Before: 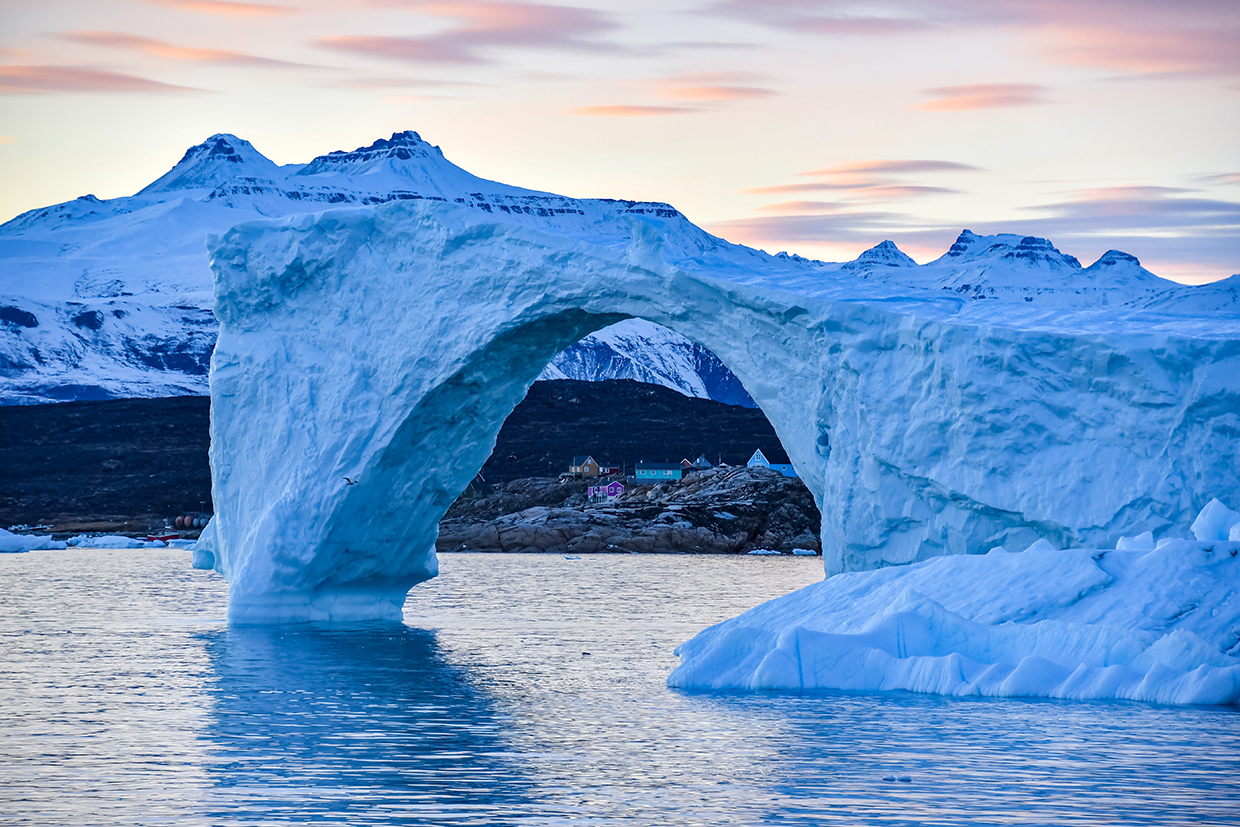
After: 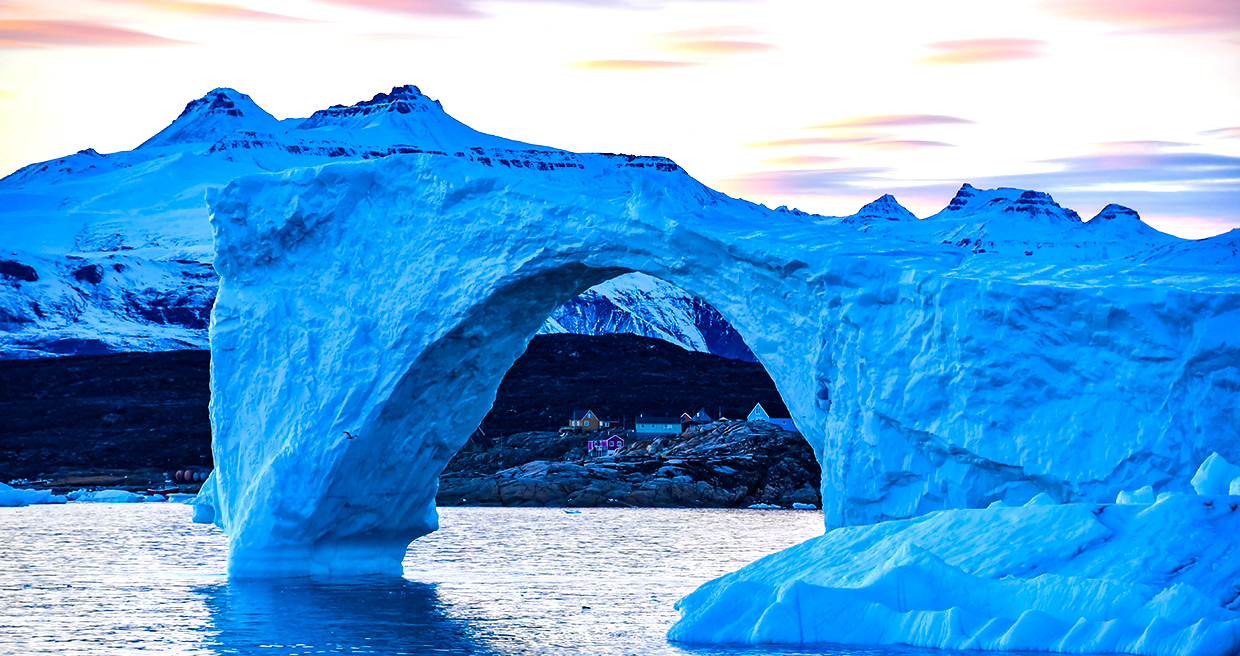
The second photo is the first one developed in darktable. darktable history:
color balance rgb: linear chroma grading › global chroma 9%, perceptual saturation grading › global saturation 36%, perceptual saturation grading › shadows 35%, perceptual brilliance grading › global brilliance 15%, perceptual brilliance grading › shadows -35%, global vibrance 15%
crop and rotate: top 5.667%, bottom 14.937%
